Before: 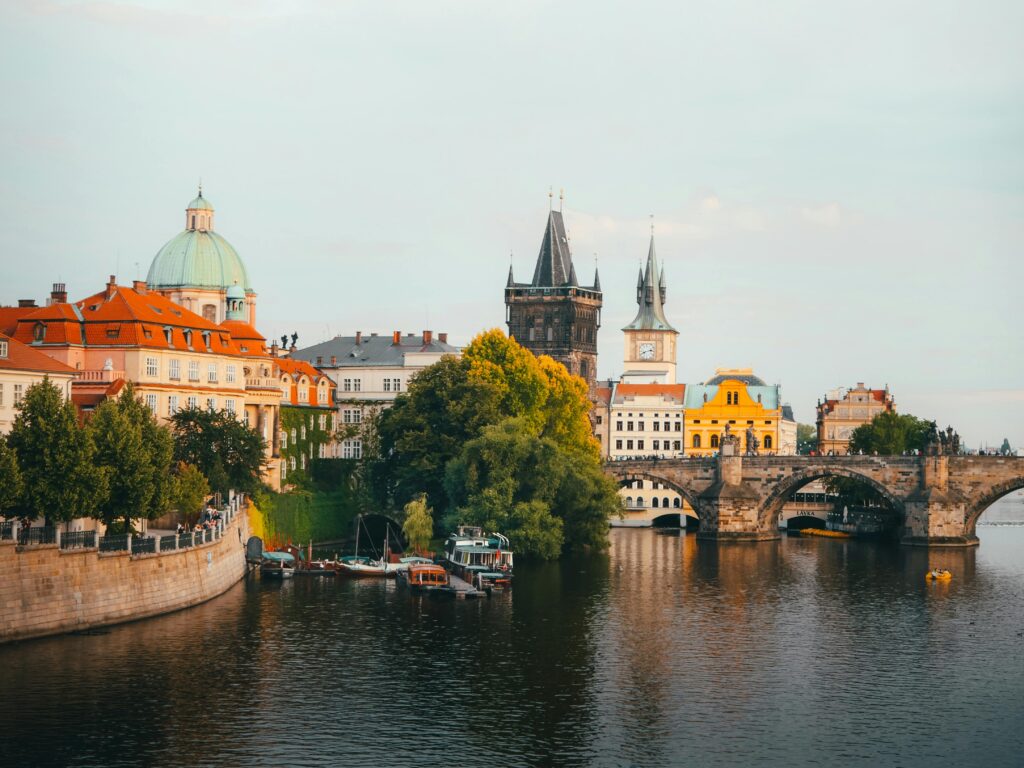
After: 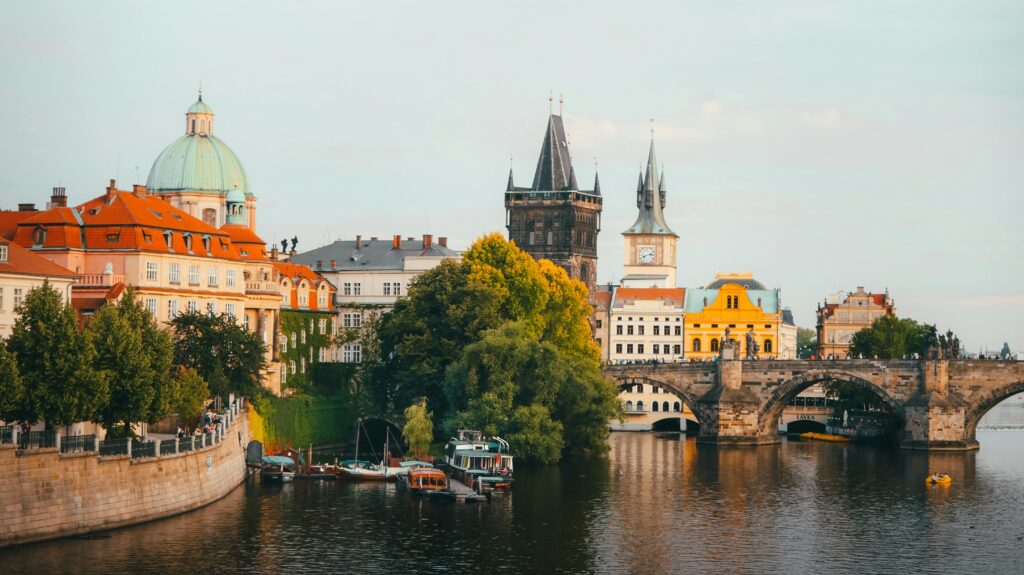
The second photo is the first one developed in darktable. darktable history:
crop and rotate: top 12.595%, bottom 12.477%
